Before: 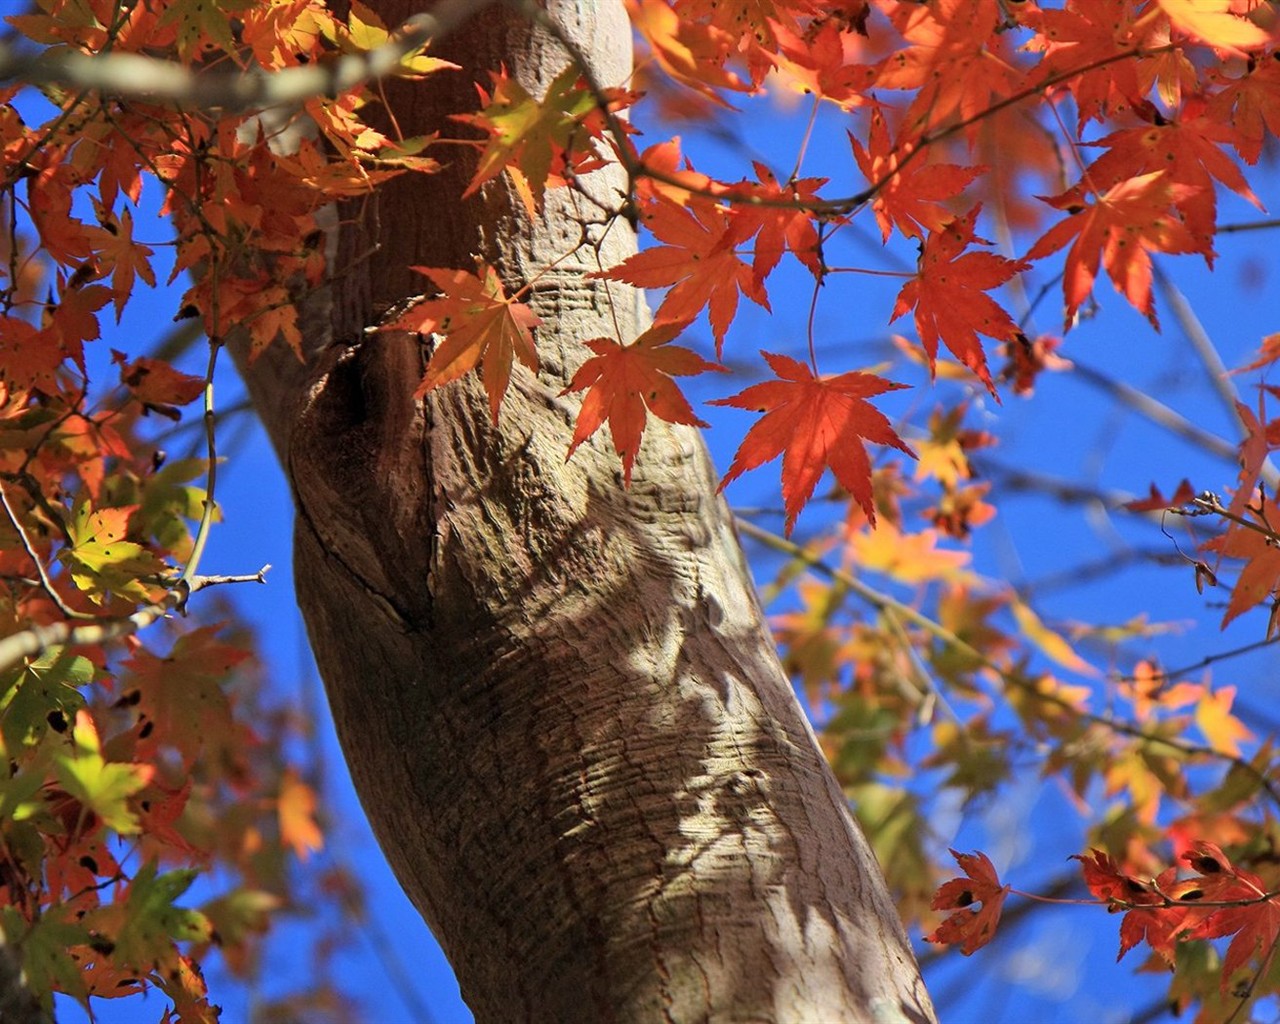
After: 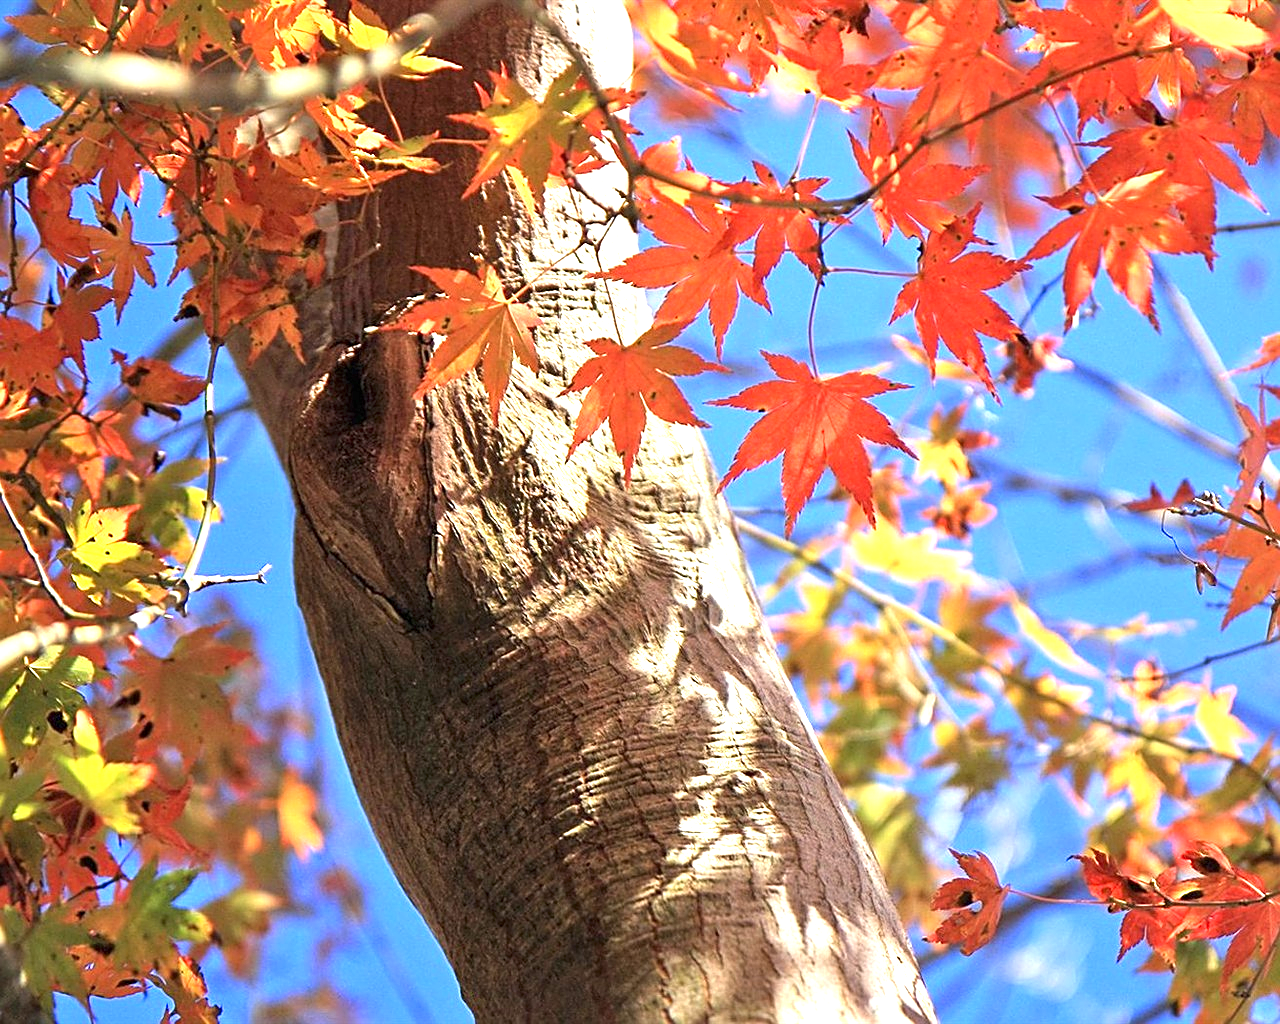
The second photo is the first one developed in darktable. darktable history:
exposure: black level correction 0, exposure 1.495 EV, compensate highlight preservation false
sharpen: on, module defaults
